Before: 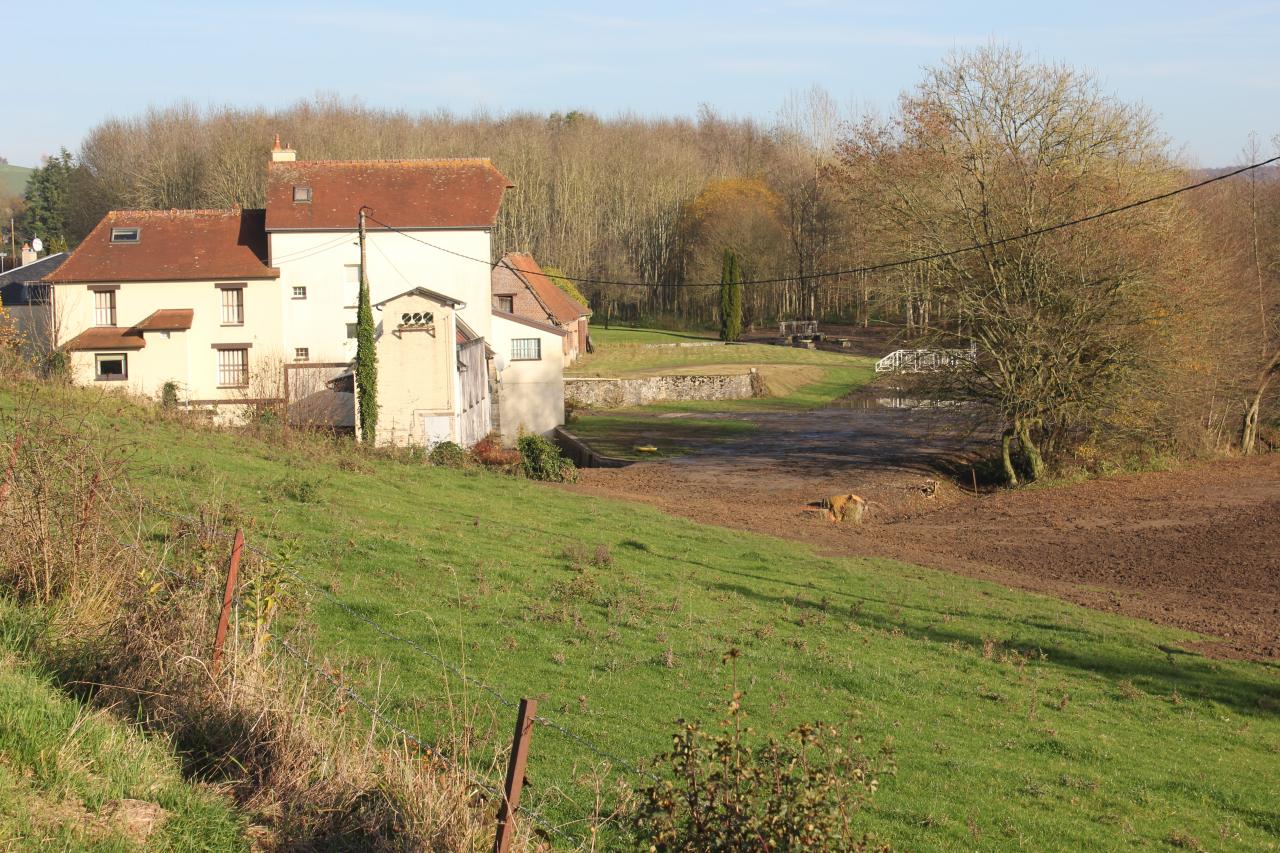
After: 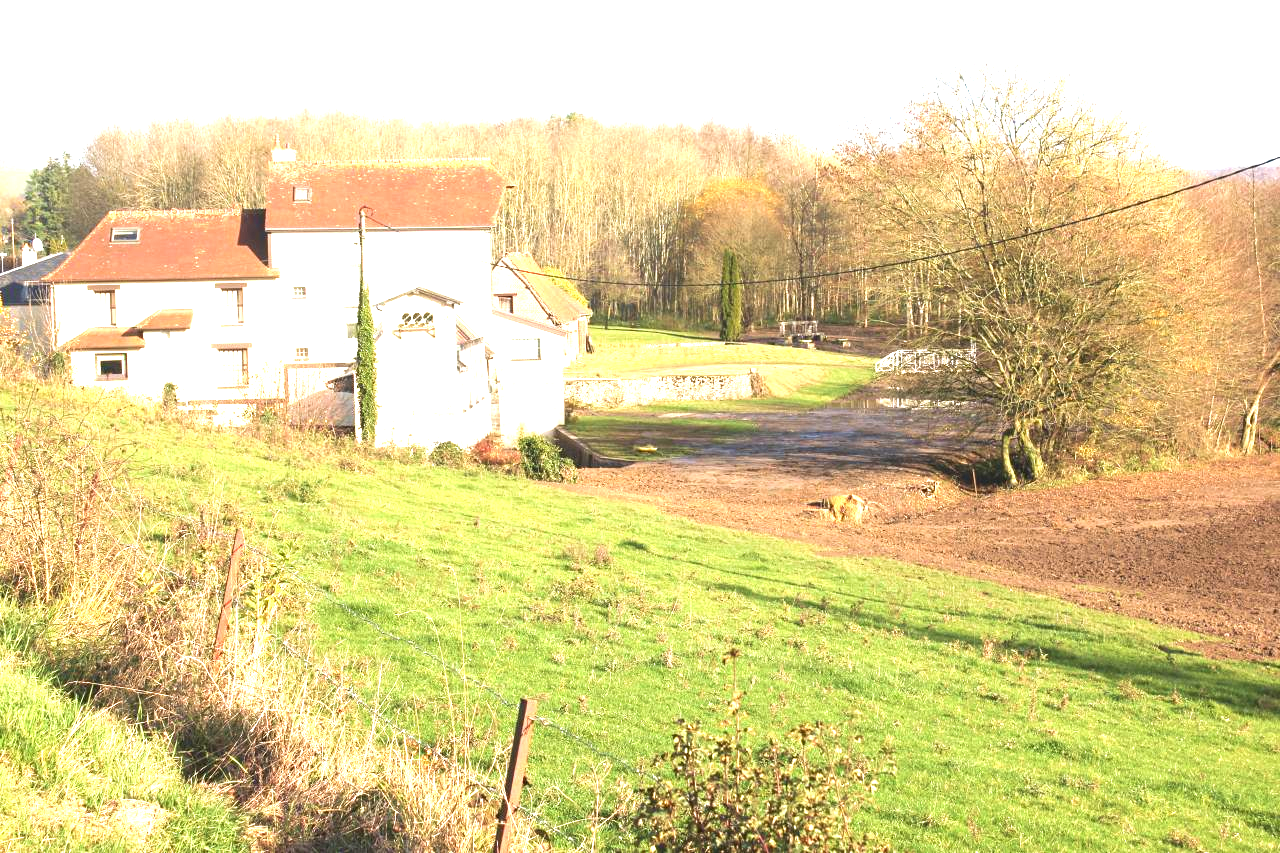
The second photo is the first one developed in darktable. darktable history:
velvia: strength 15.41%
exposure: black level correction 0, exposure 1.75 EV, compensate exposure bias true, compensate highlight preservation false
